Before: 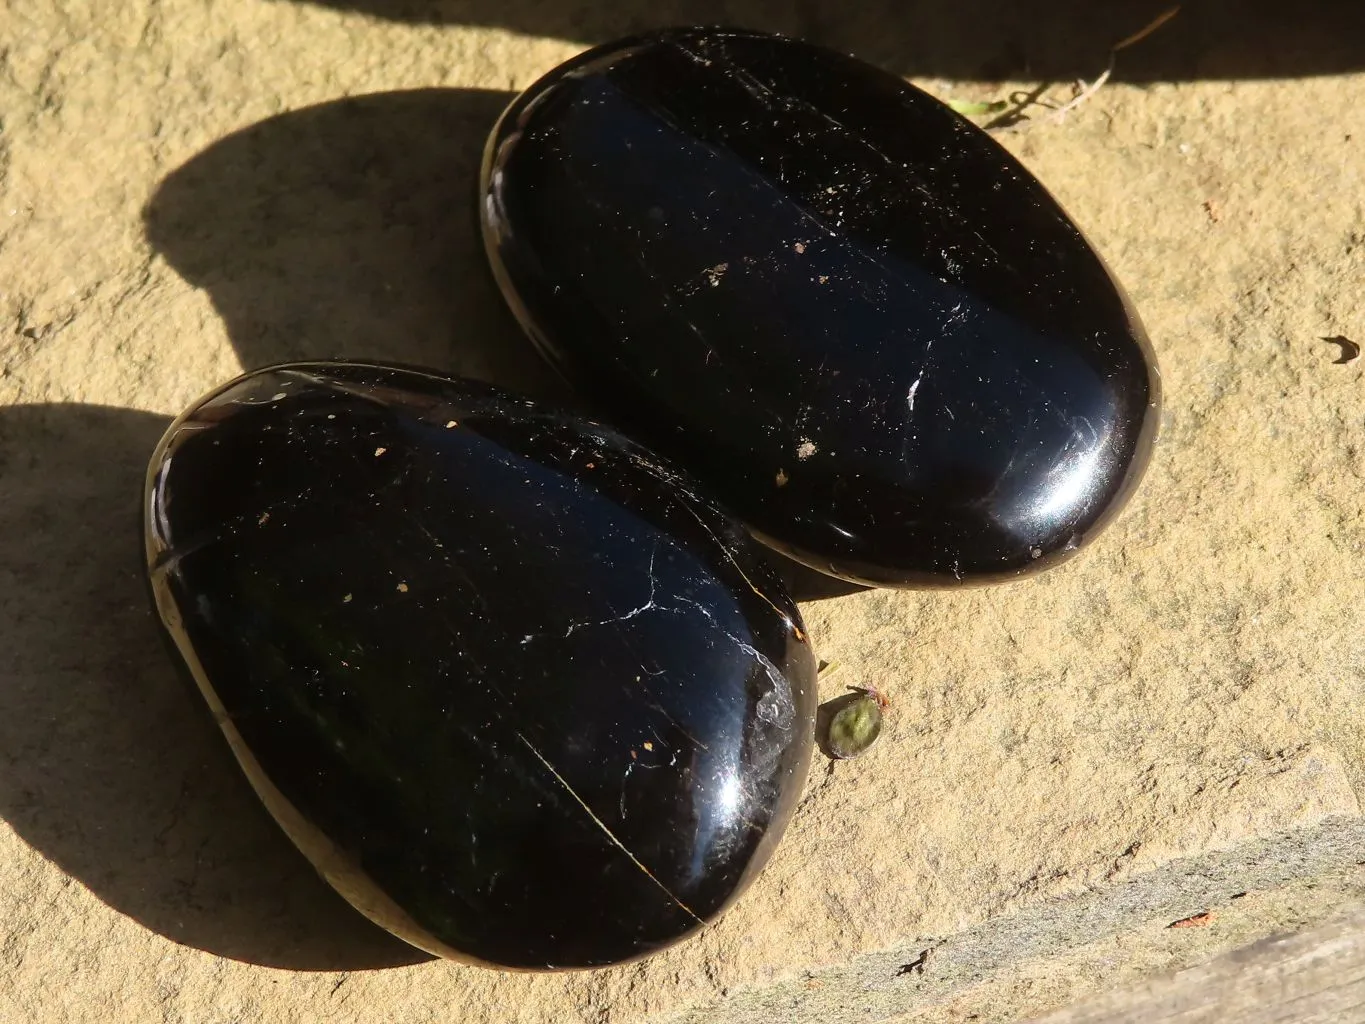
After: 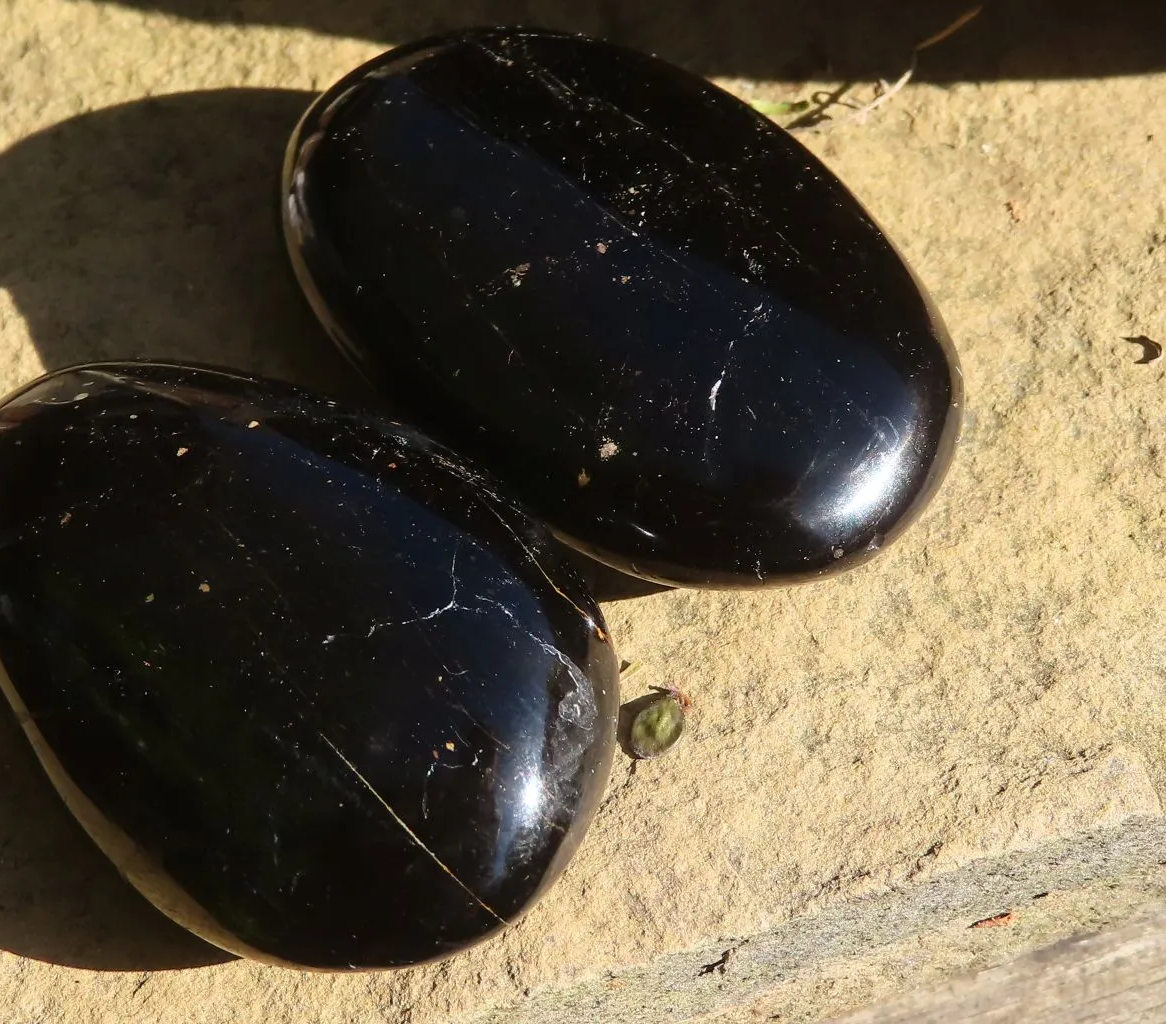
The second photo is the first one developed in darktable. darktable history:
crop and rotate: left 14.535%
